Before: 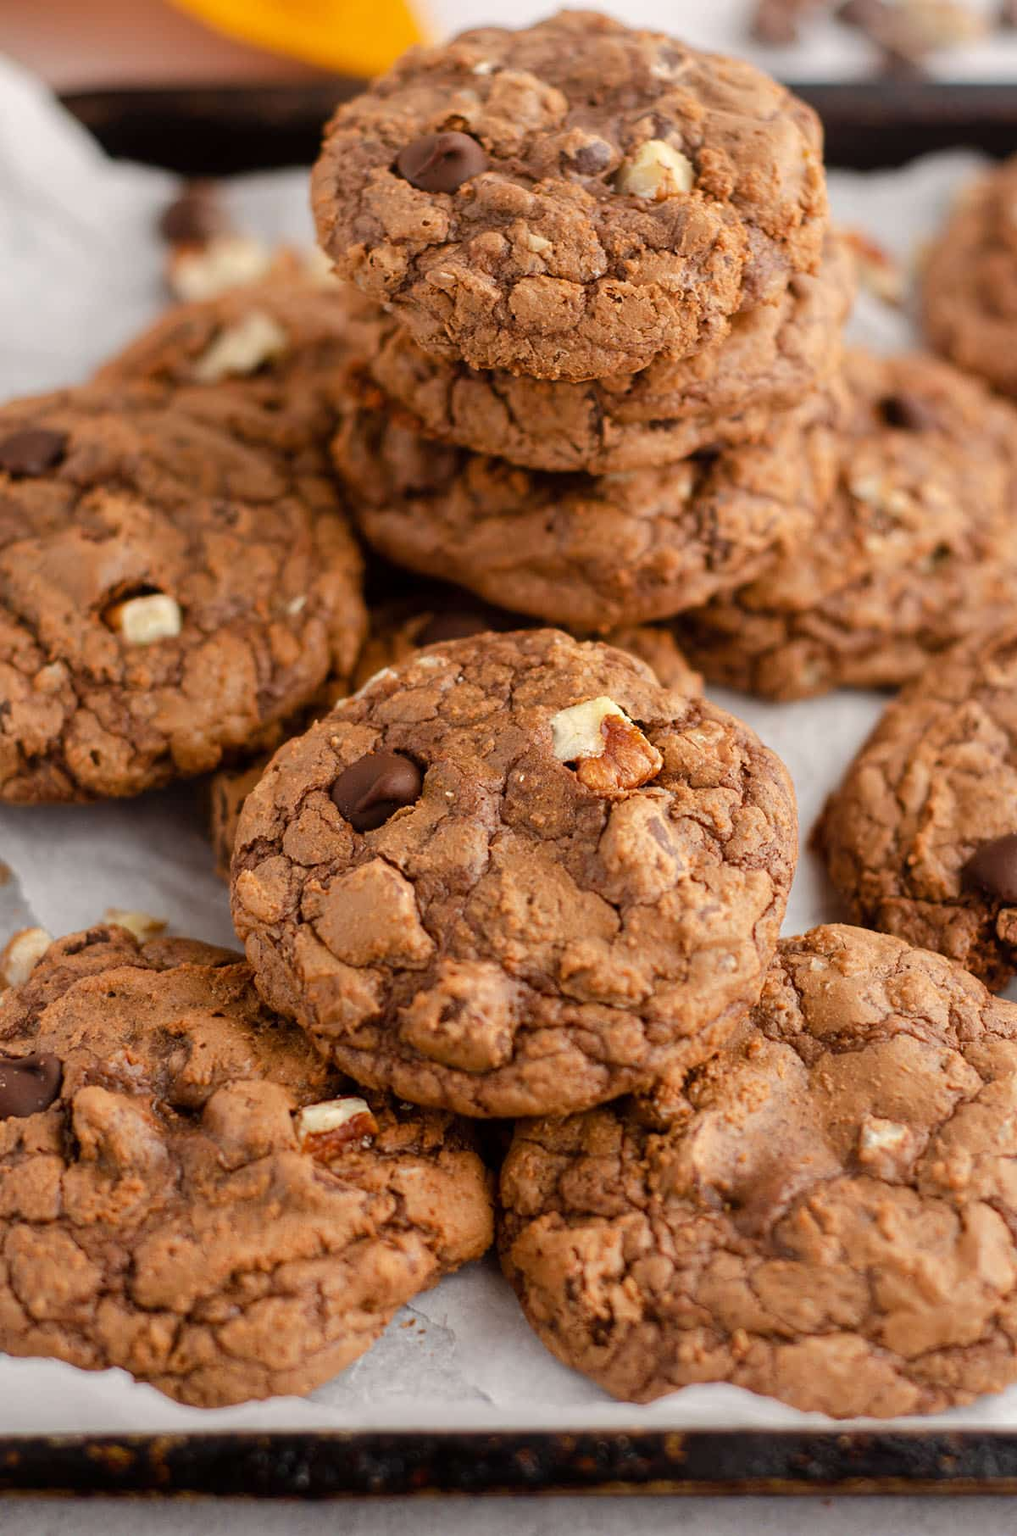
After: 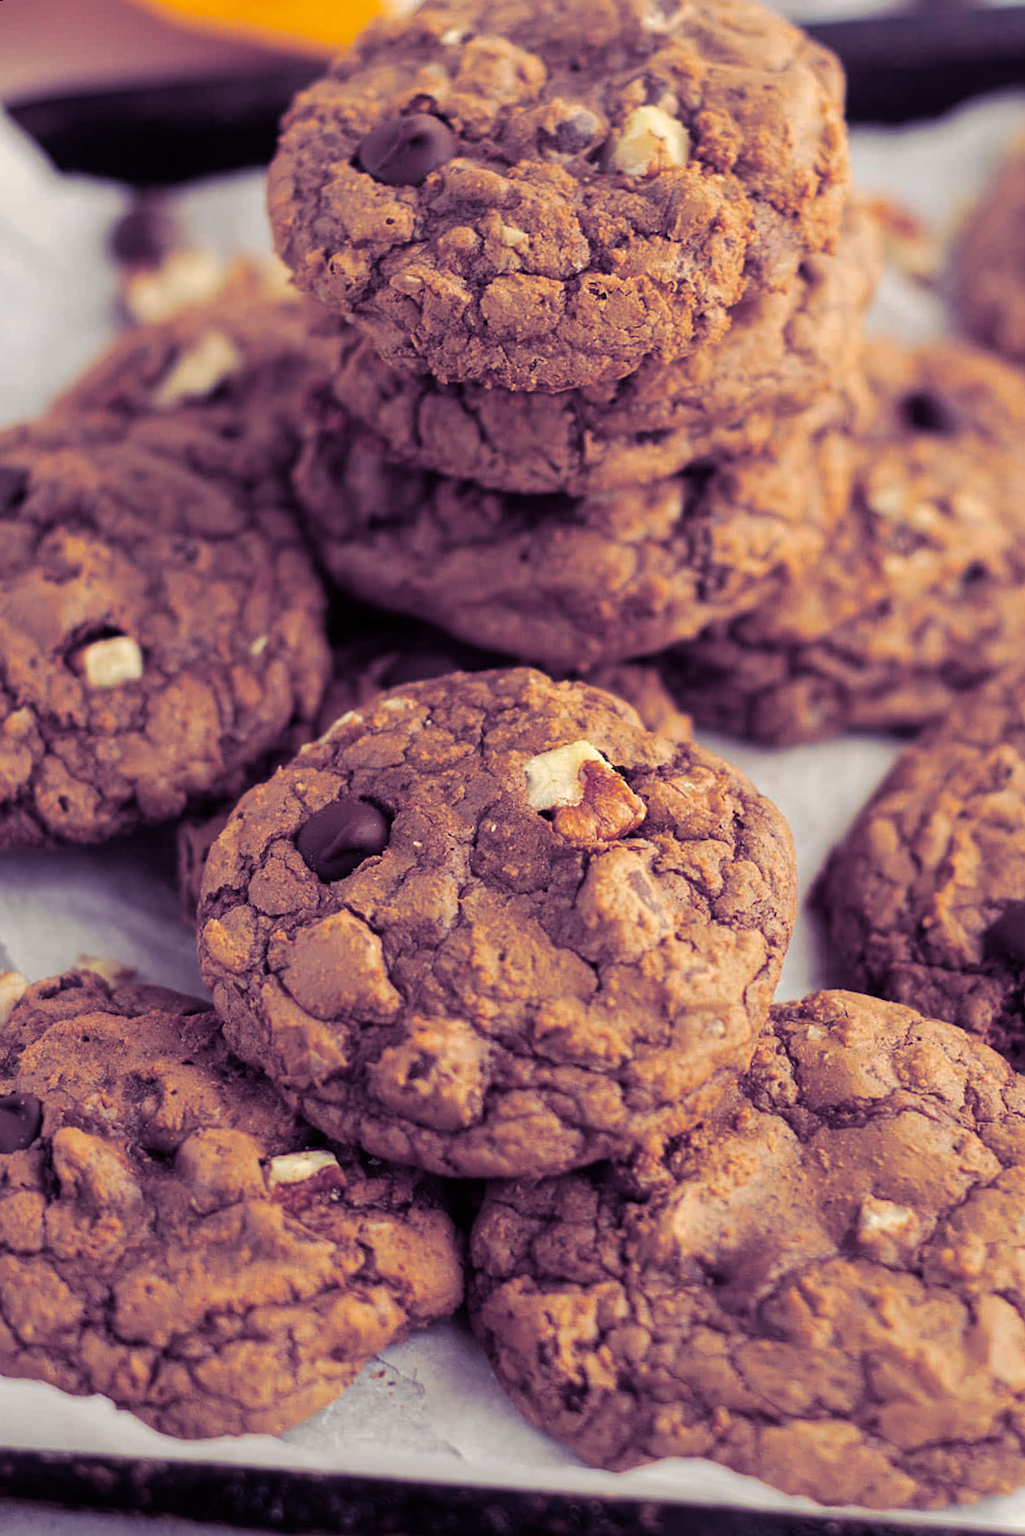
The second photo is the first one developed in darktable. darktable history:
split-toning: shadows › hue 255.6°, shadows › saturation 0.66, highlights › hue 43.2°, highlights › saturation 0.68, balance -50.1
rotate and perspective: rotation 0.062°, lens shift (vertical) 0.115, lens shift (horizontal) -0.133, crop left 0.047, crop right 0.94, crop top 0.061, crop bottom 0.94
